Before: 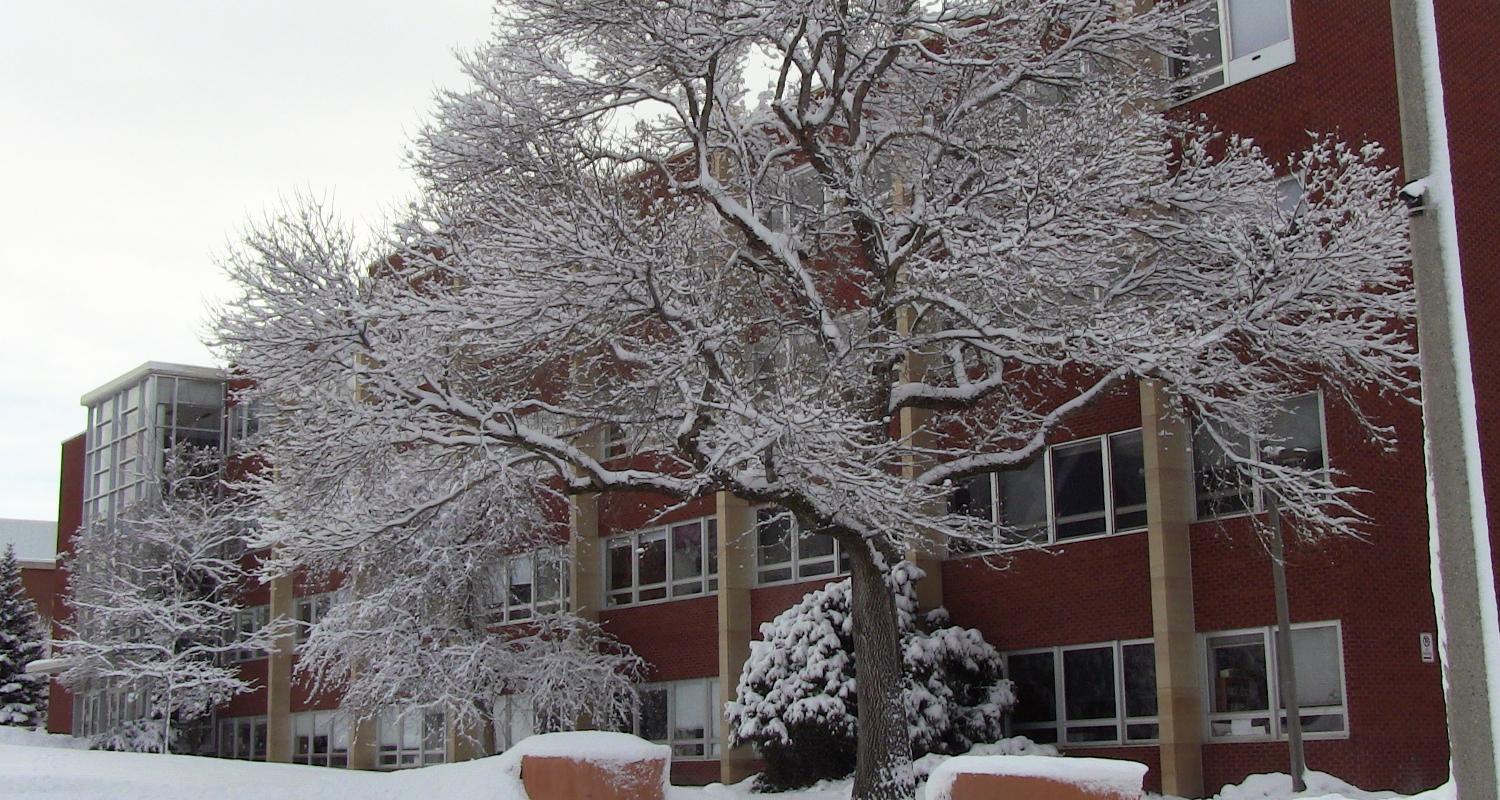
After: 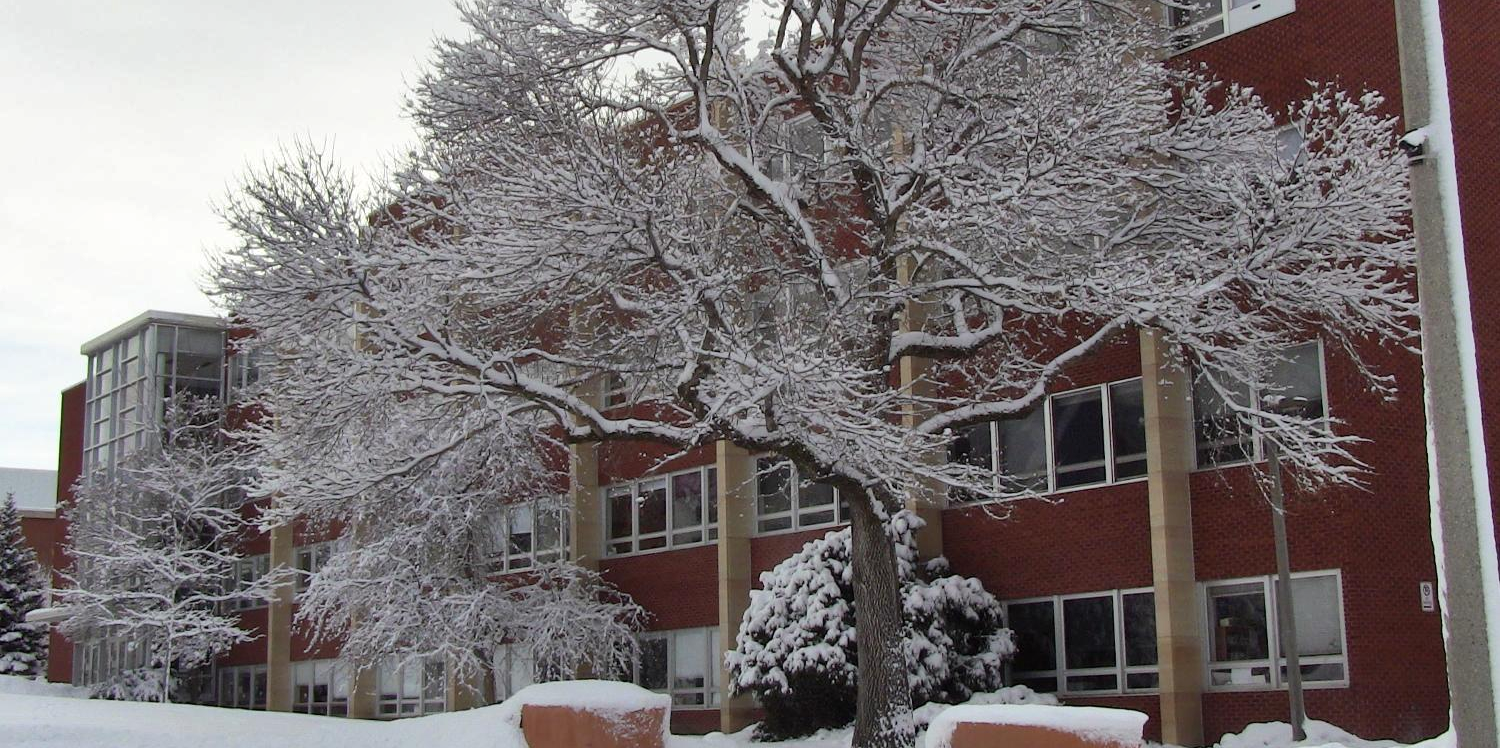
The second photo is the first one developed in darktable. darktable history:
shadows and highlights: soften with gaussian
tone equalizer: edges refinement/feathering 500, mask exposure compensation -1.57 EV, preserve details no
crop and rotate: top 6.456%
